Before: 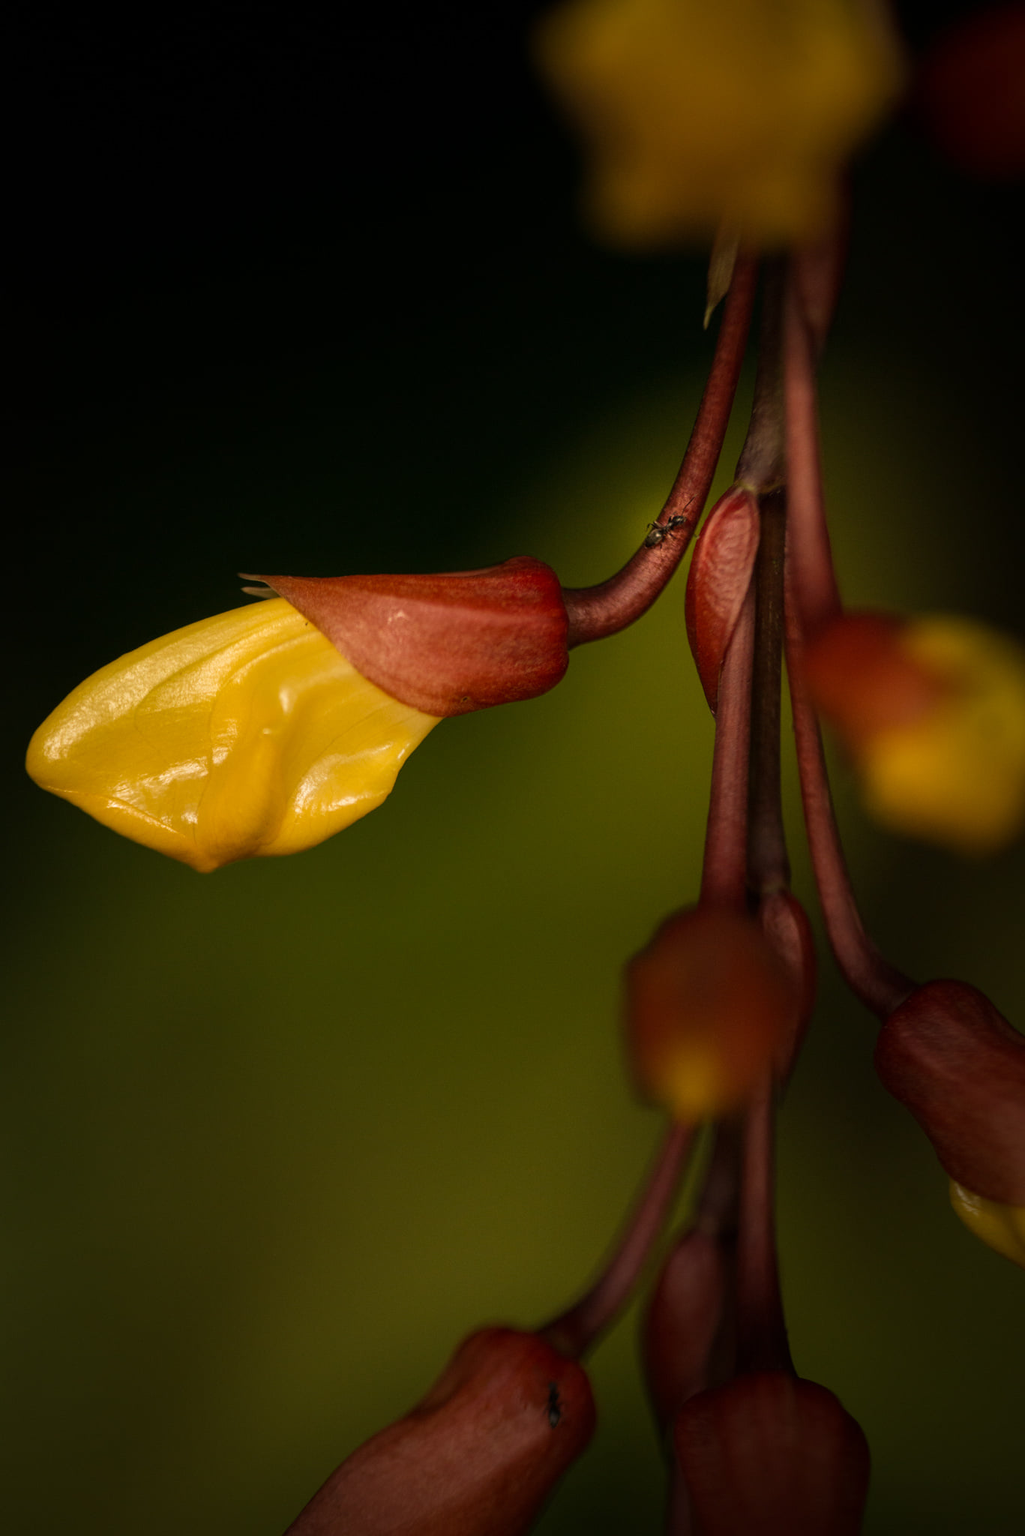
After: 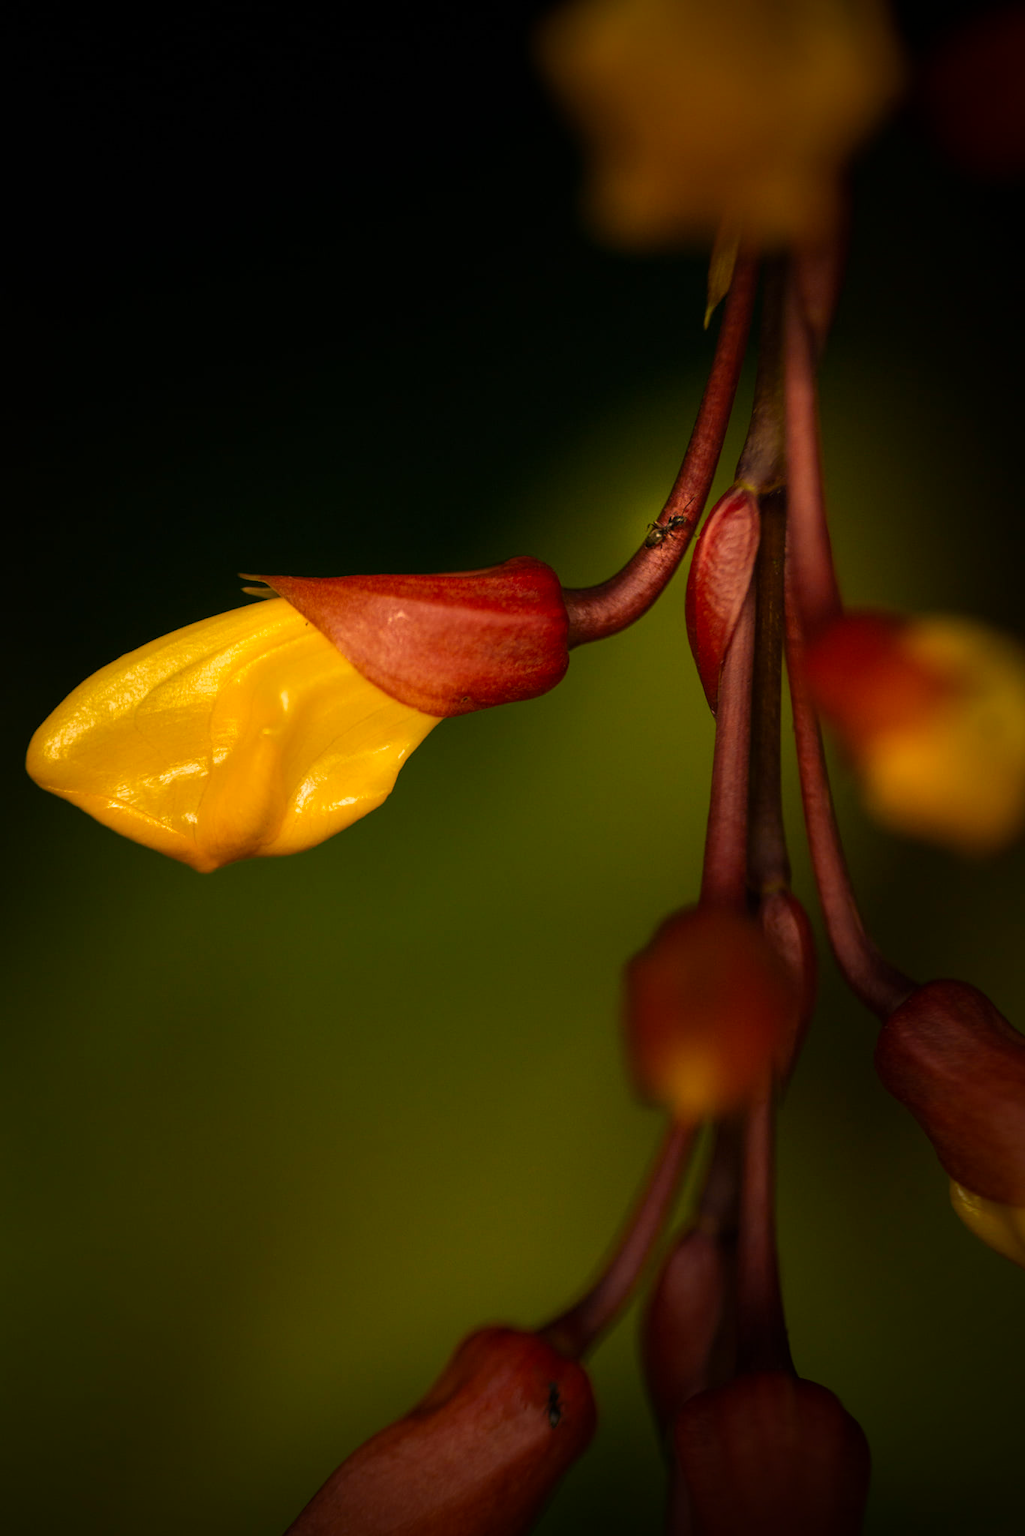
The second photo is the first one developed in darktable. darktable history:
color zones: curves: ch0 [(0.224, 0.526) (0.75, 0.5)]; ch1 [(0.055, 0.526) (0.224, 0.761) (0.377, 0.526) (0.75, 0.5)]
vignetting: fall-off start 88.43%, fall-off radius 43.36%, saturation 0.033, center (-0.147, 0.02), width/height ratio 1.16
